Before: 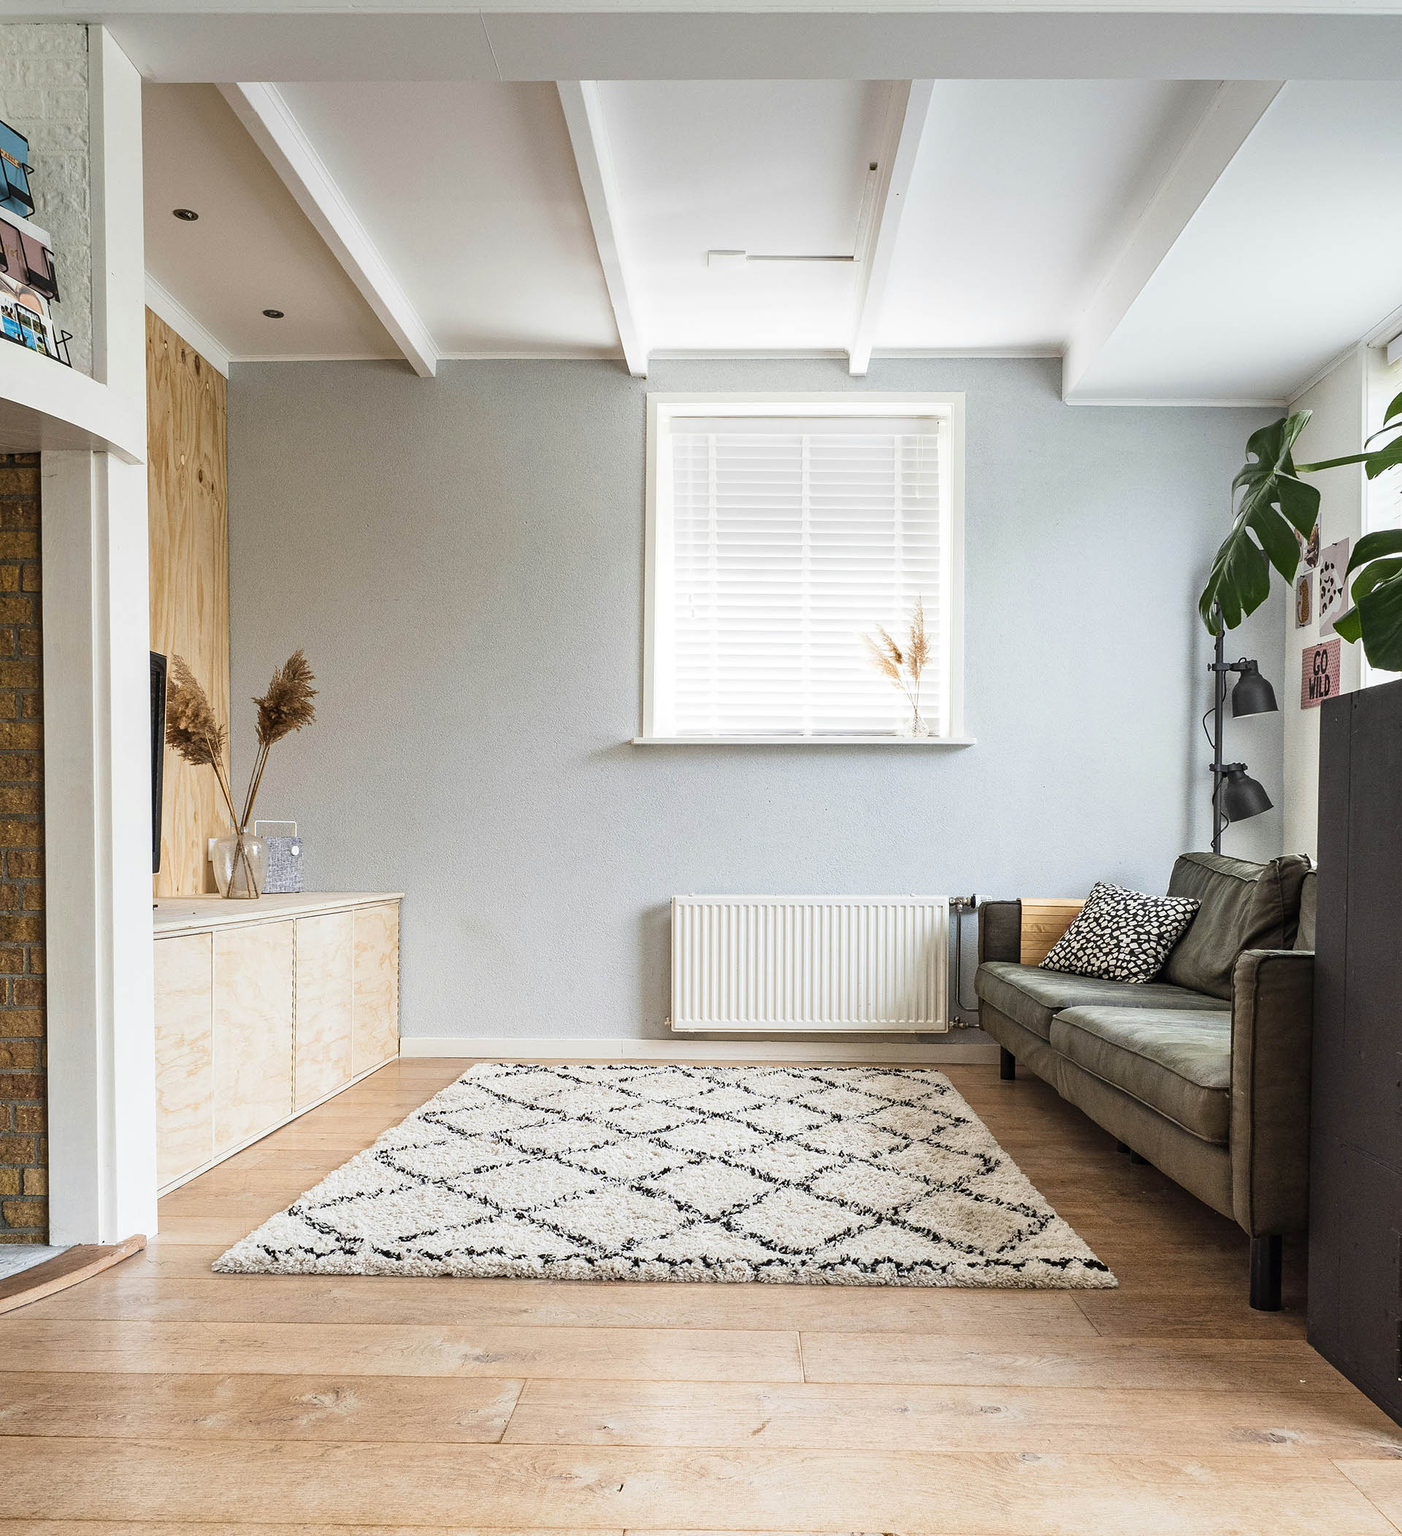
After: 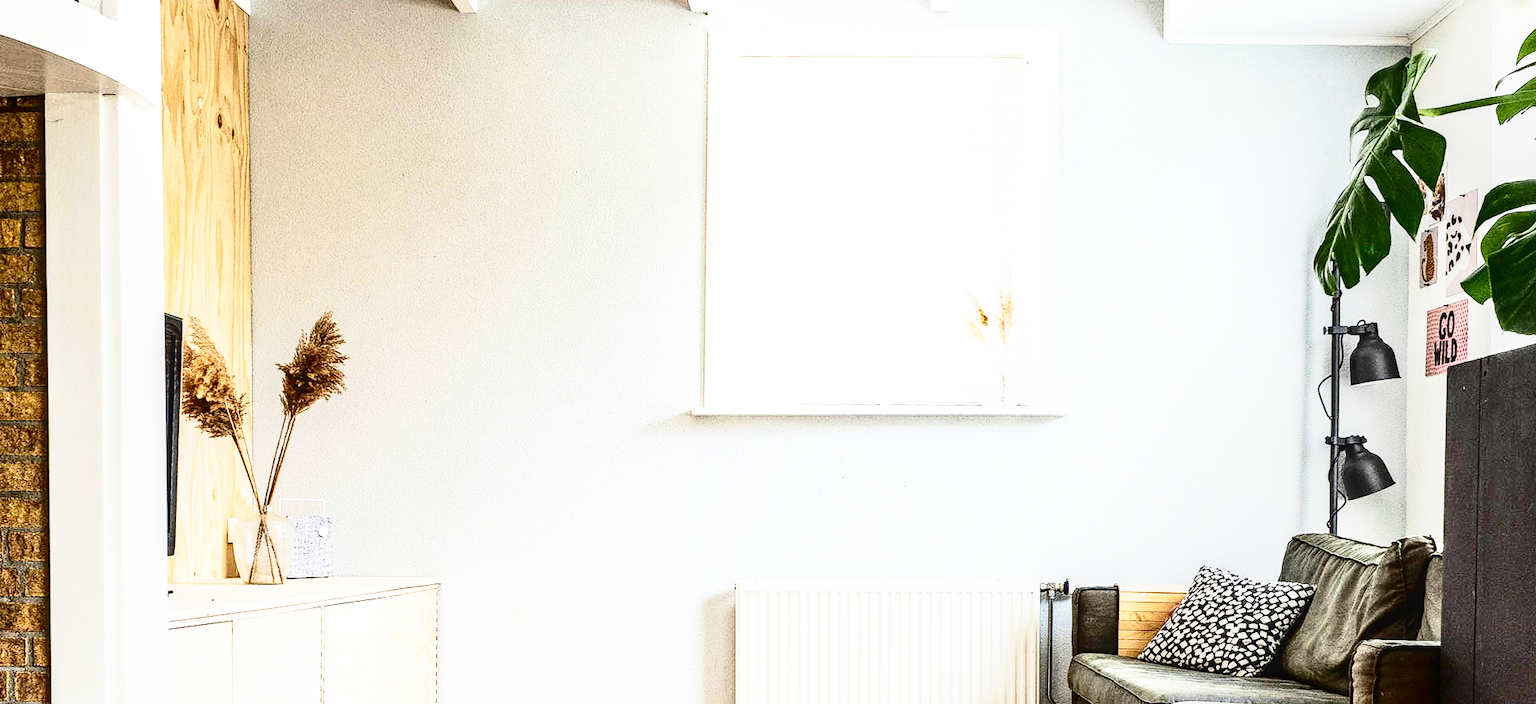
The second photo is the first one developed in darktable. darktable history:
local contrast: on, module defaults
base curve: curves: ch0 [(0, 0) (0.012, 0.01) (0.073, 0.168) (0.31, 0.711) (0.645, 0.957) (1, 1)], preserve colors none
crop and rotate: top 23.84%, bottom 34.294%
contrast brightness saturation: contrast 0.32, brightness -0.08, saturation 0.17
